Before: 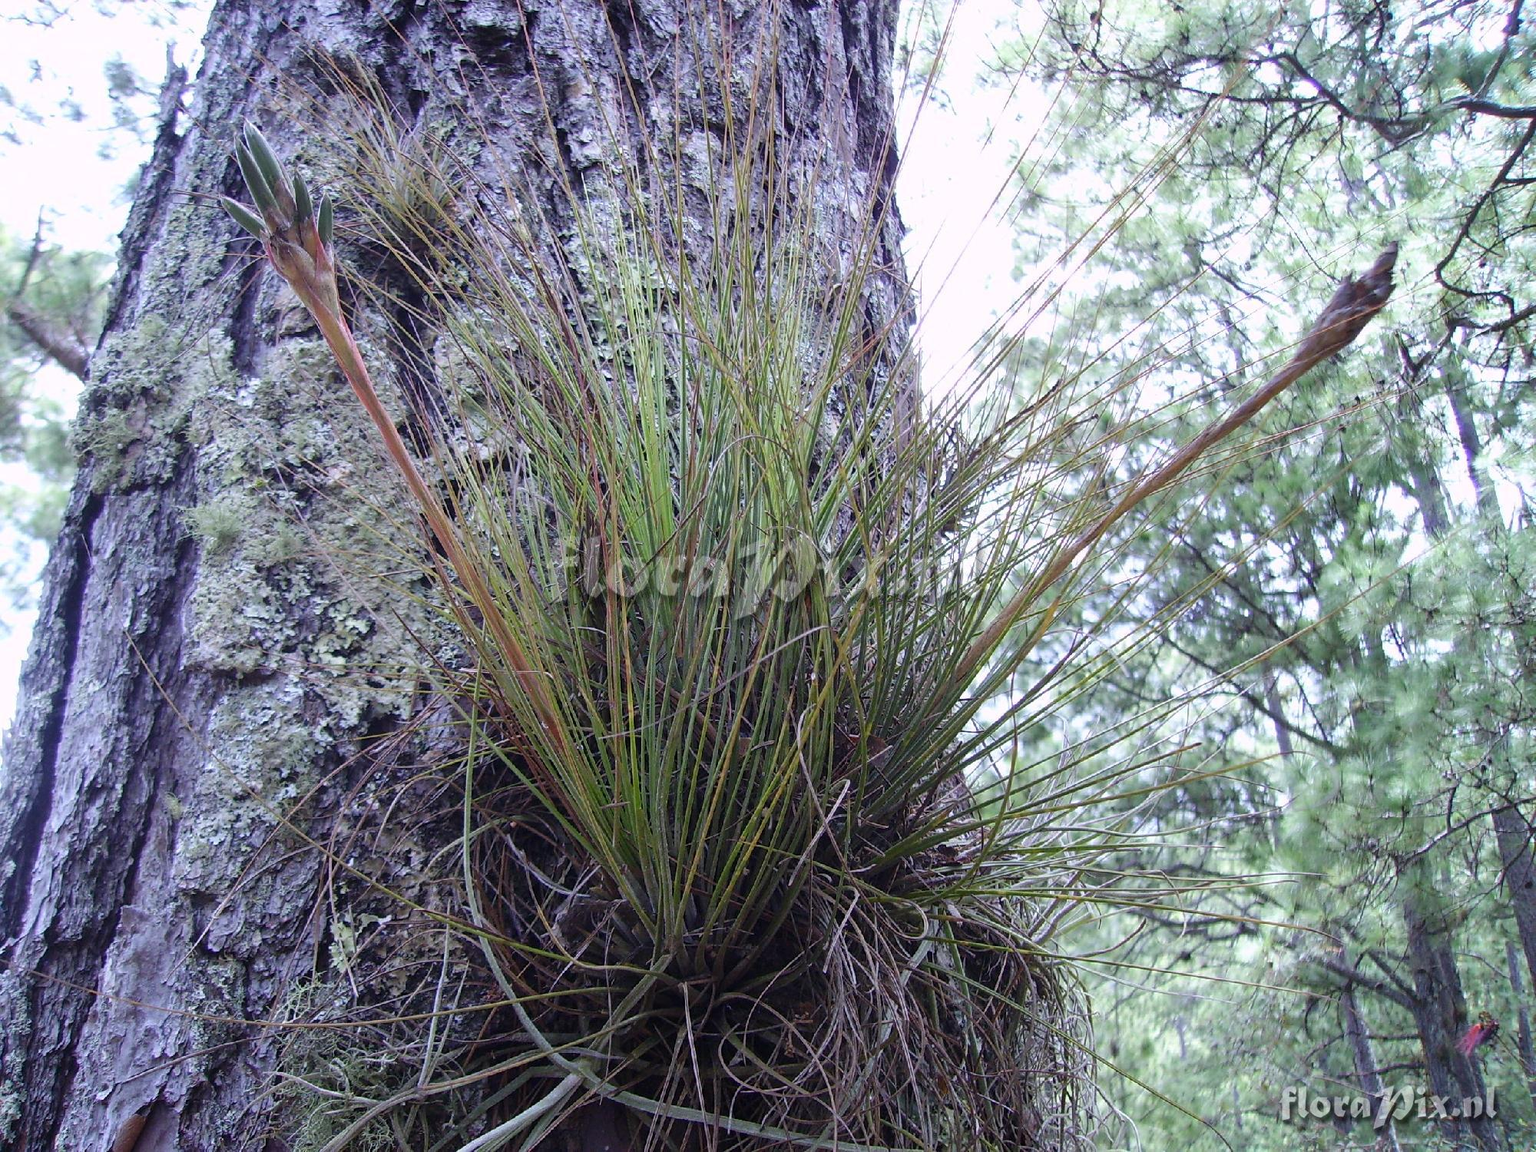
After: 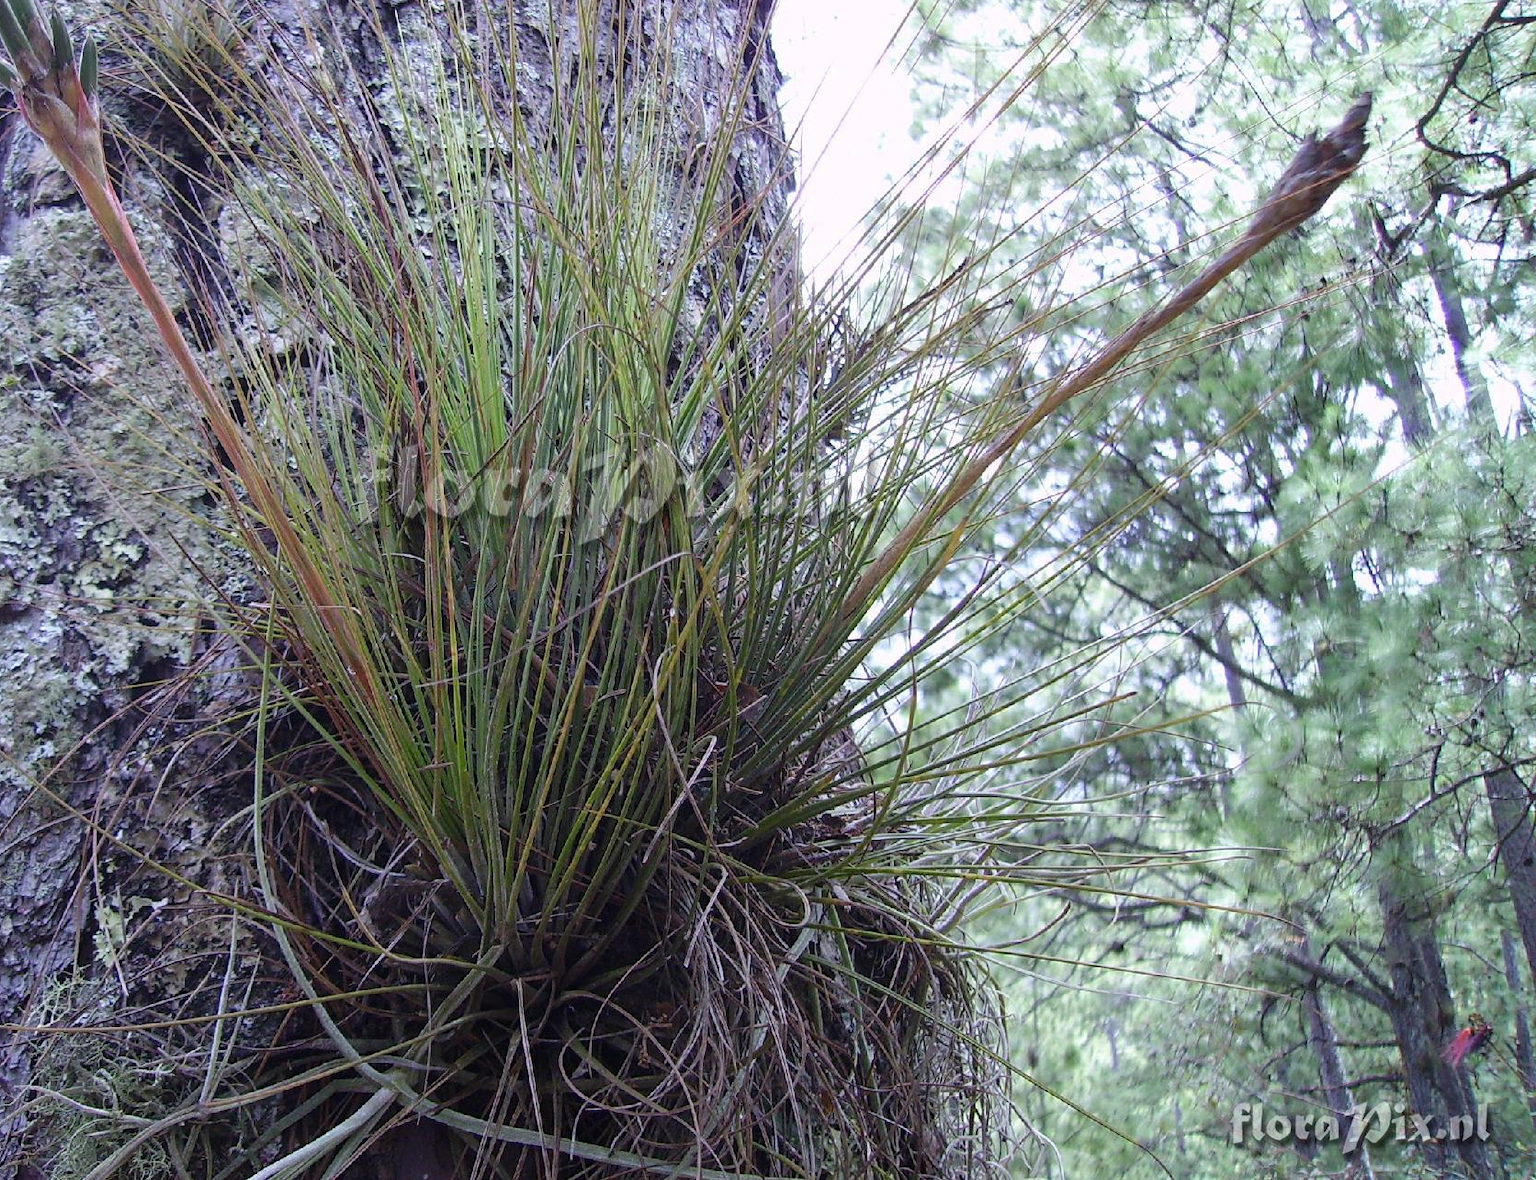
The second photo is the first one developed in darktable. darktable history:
crop: left 16.38%, top 14.285%
